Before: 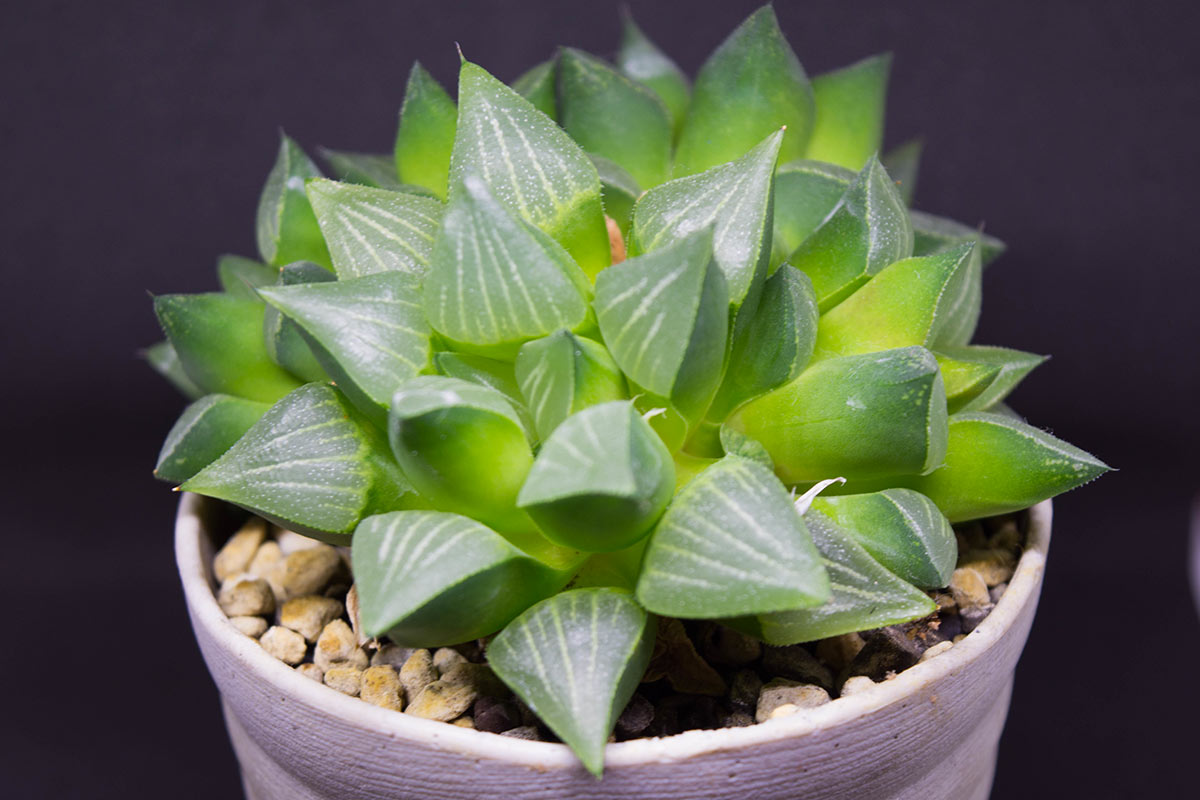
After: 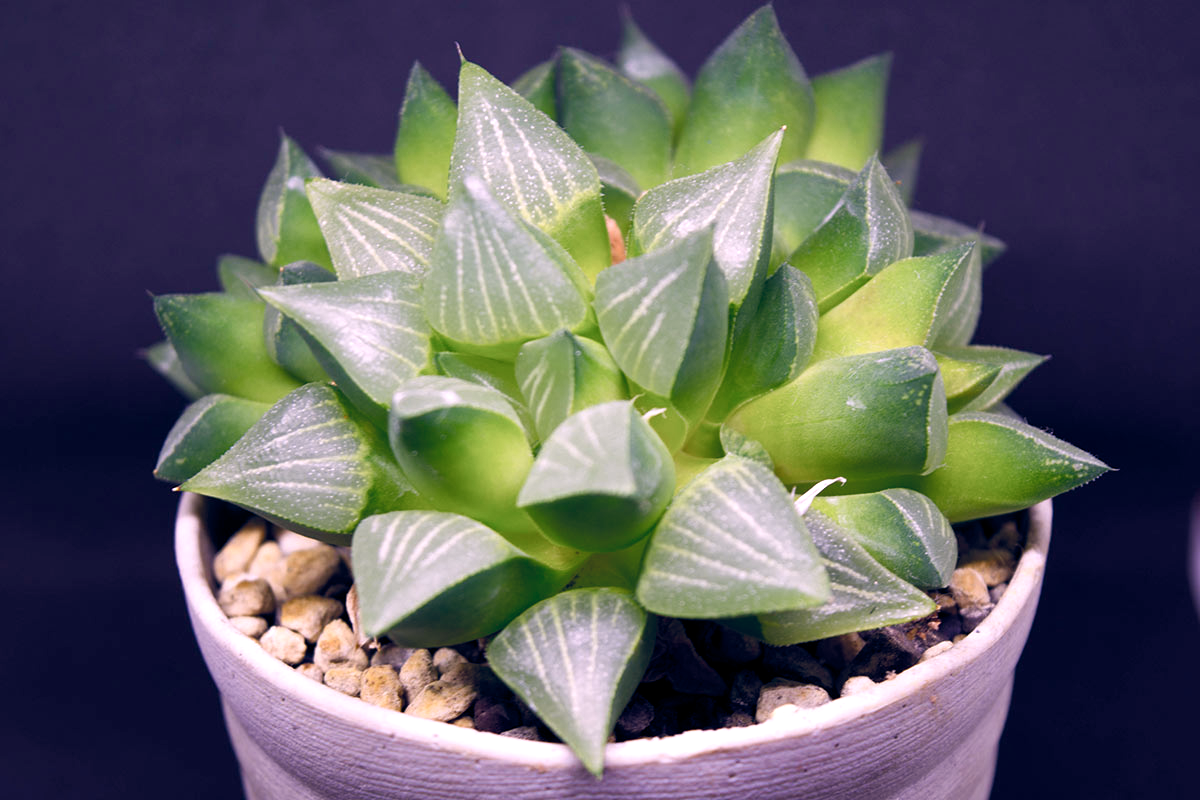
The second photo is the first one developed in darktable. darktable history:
white balance: red 1.066, blue 1.119
color balance rgb: highlights gain › chroma 2.94%, highlights gain › hue 60.57°, global offset › chroma 0.25%, global offset › hue 256.52°, perceptual saturation grading › global saturation 20%, perceptual saturation grading › highlights -50%, perceptual saturation grading › shadows 30%, contrast 15%
